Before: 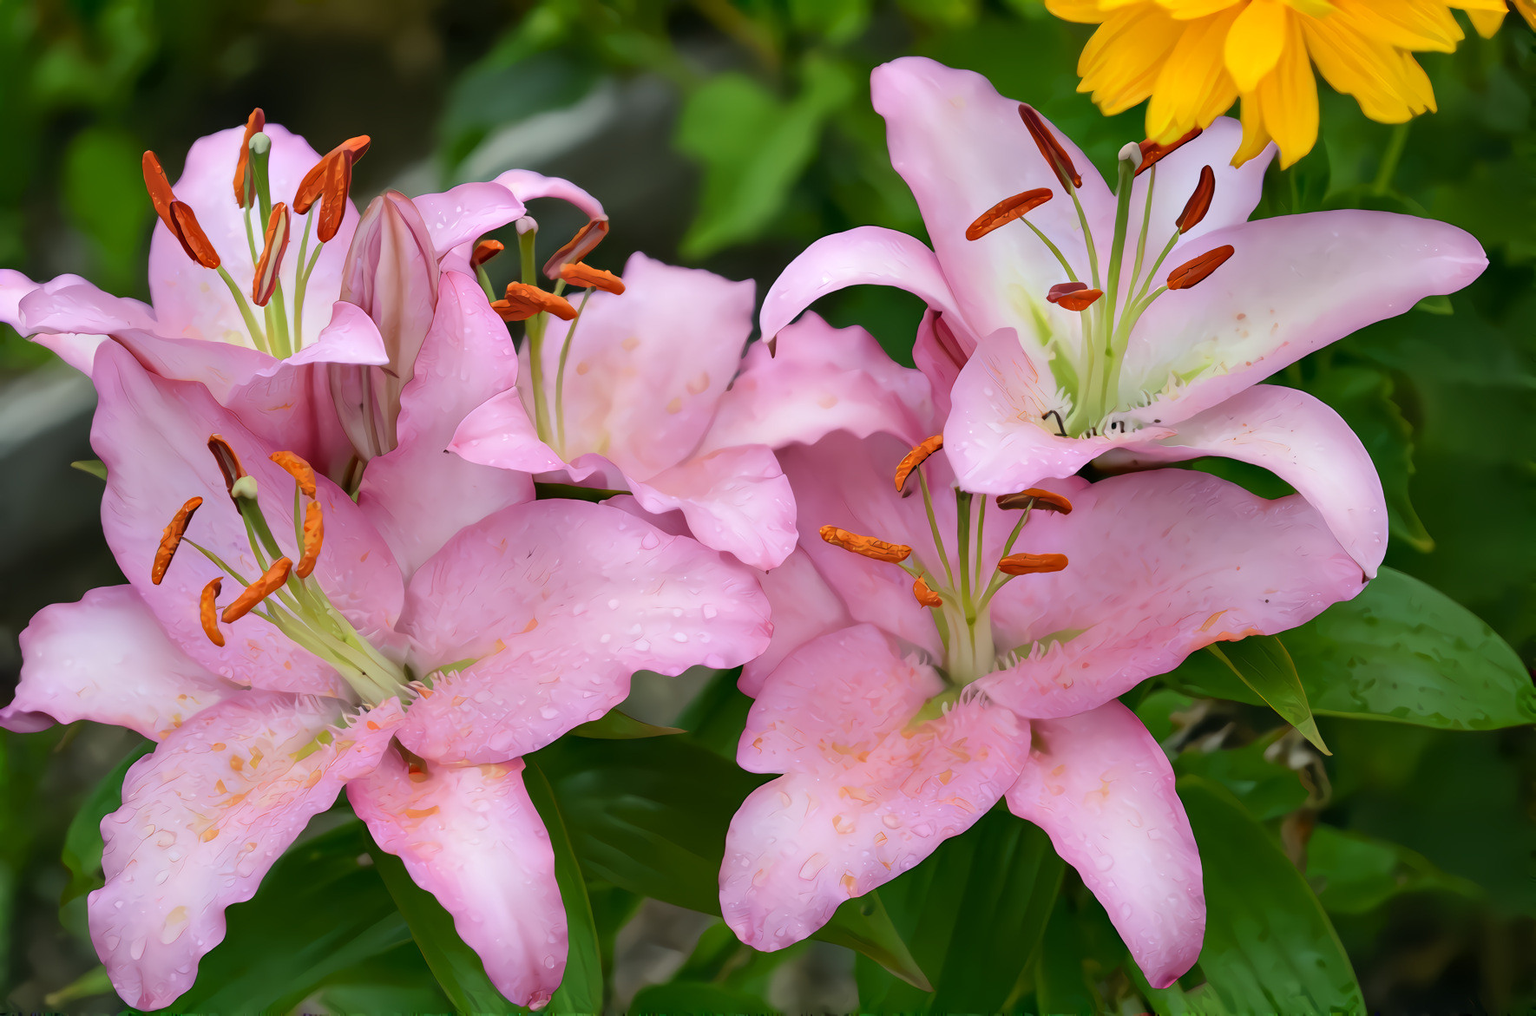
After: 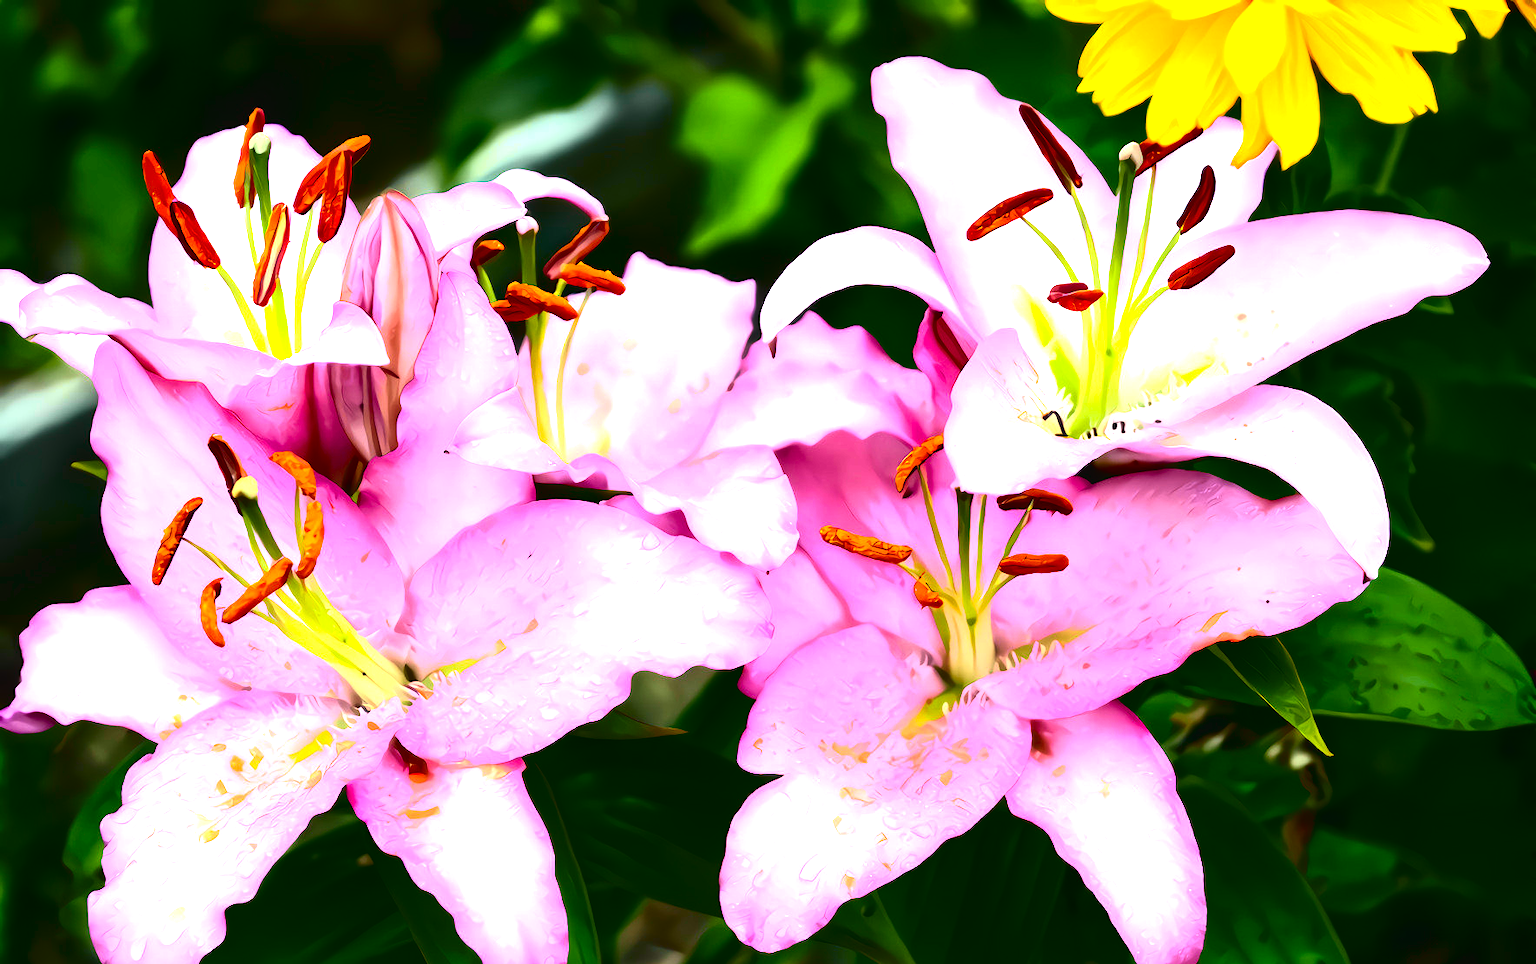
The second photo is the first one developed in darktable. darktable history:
haze removal: strength -0.102, compatibility mode true, adaptive false
tone curve: curves: ch0 [(0, 0.023) (0.137, 0.069) (0.249, 0.163) (0.487, 0.491) (0.778, 0.858) (0.896, 0.94) (1, 0.988)]; ch1 [(0, 0) (0.396, 0.369) (0.483, 0.459) (0.498, 0.5) (0.515, 0.517) (0.562, 0.6) (0.611, 0.667) (0.692, 0.744) (0.798, 0.863) (1, 1)]; ch2 [(0, 0) (0.426, 0.398) (0.483, 0.481) (0.503, 0.503) (0.526, 0.527) (0.549, 0.59) (0.62, 0.666) (0.705, 0.755) (0.985, 0.966)], color space Lab, independent channels, preserve colors none
color balance rgb: power › hue 60.53°, global offset › hue 169.54°, linear chroma grading › global chroma 3.308%, perceptual saturation grading › global saturation 30.947%, perceptual brilliance grading › highlights 74.894%, perceptual brilliance grading › shadows -30.114%, global vibrance 20%
crop and rotate: top 0.012%, bottom 5.077%
